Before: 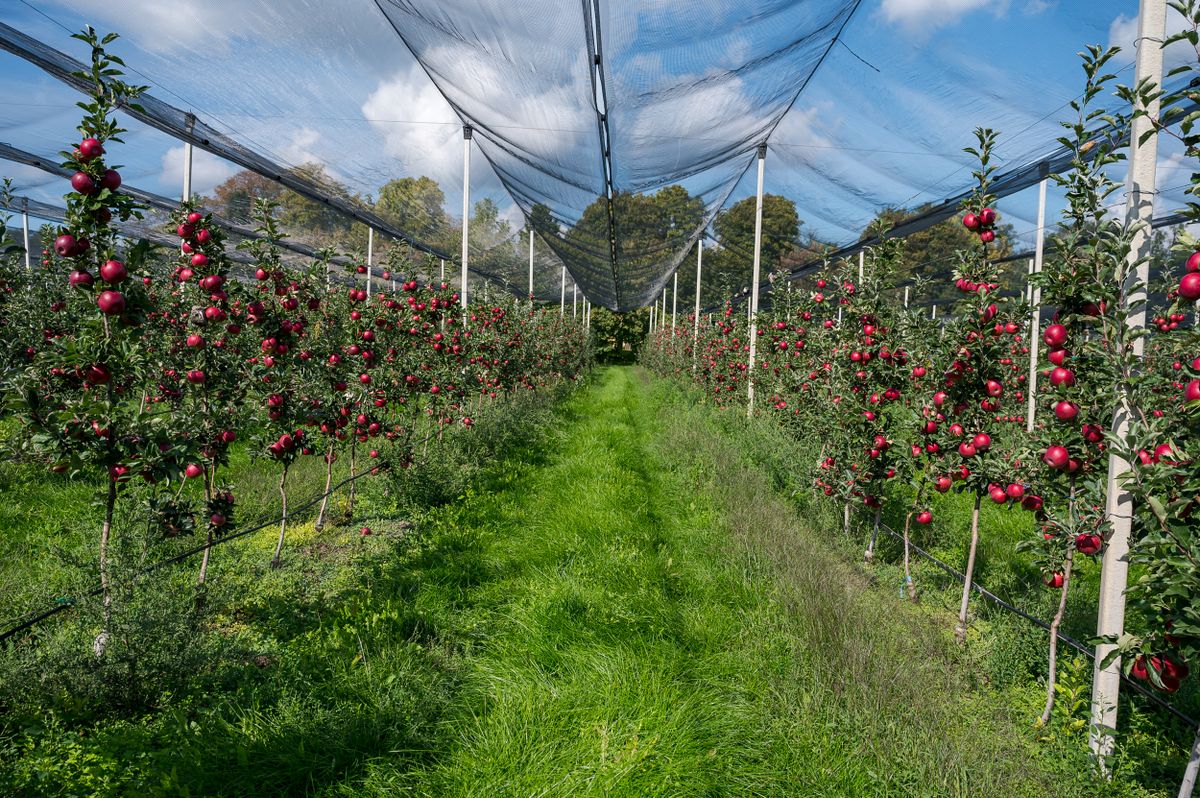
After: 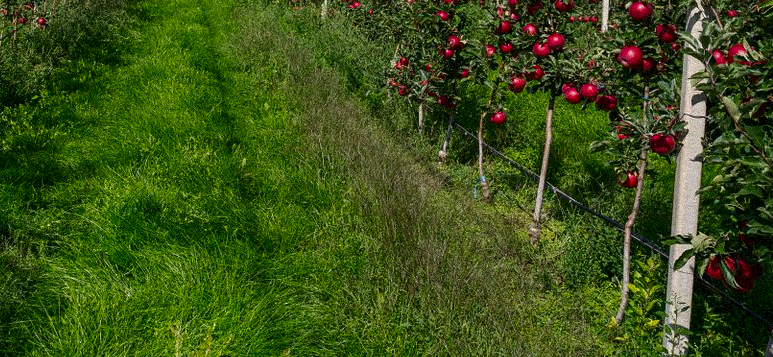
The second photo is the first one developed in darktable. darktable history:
contrast brightness saturation: brightness -0.2, saturation 0.08
crop and rotate: left 35.509%, top 50.238%, bottom 4.934%
grain: strength 35%, mid-tones bias 0%
